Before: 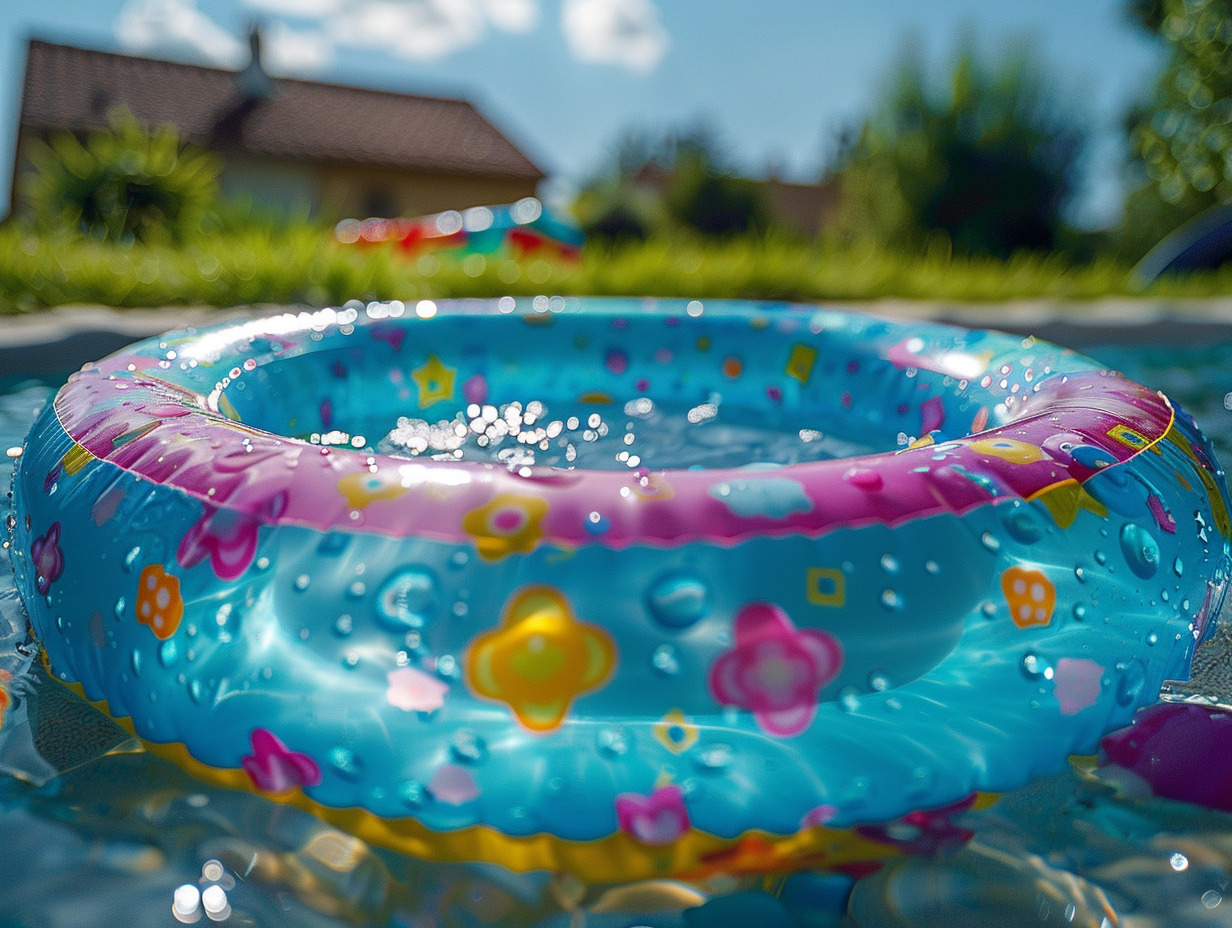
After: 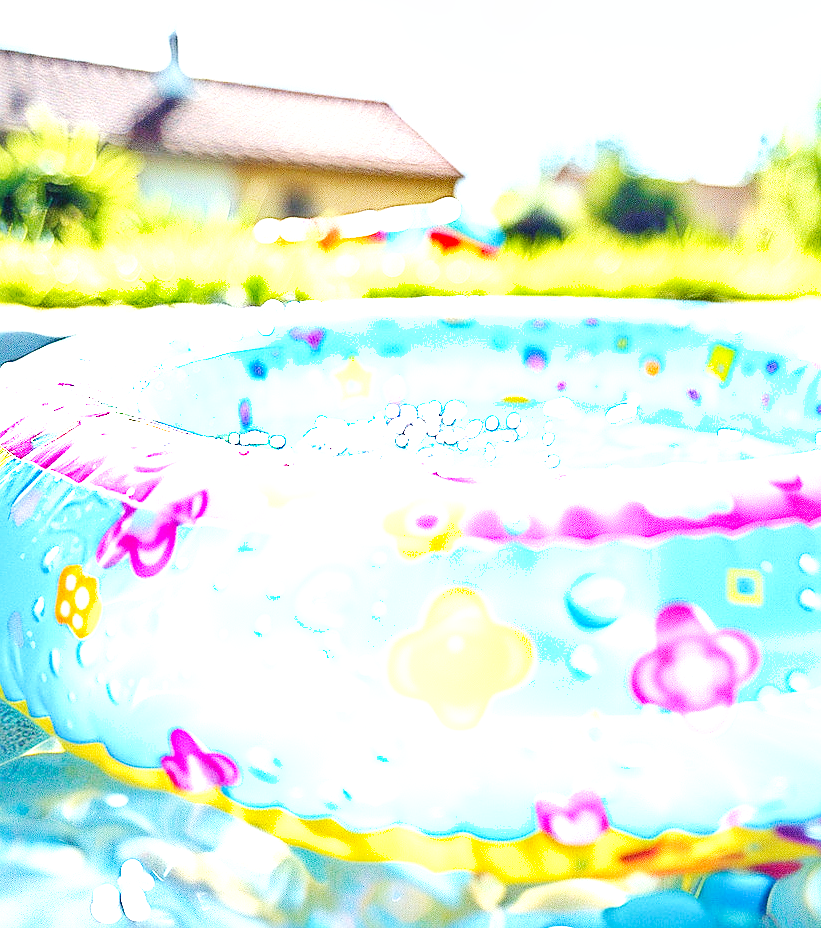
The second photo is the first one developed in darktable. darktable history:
crop and rotate: left 6.617%, right 26.717%
exposure: exposure 2 EV, compensate highlight preservation false
base curve: curves: ch0 [(0, 0.003) (0.001, 0.002) (0.006, 0.004) (0.02, 0.022) (0.048, 0.086) (0.094, 0.234) (0.162, 0.431) (0.258, 0.629) (0.385, 0.8) (0.548, 0.918) (0.751, 0.988) (1, 1)], preserve colors none
white balance: red 0.983, blue 1.036
sharpen: radius 1.864, amount 0.398, threshold 1.271
shadows and highlights: radius 44.78, white point adjustment 6.64, compress 79.65%, highlights color adjustment 78.42%, soften with gaussian
